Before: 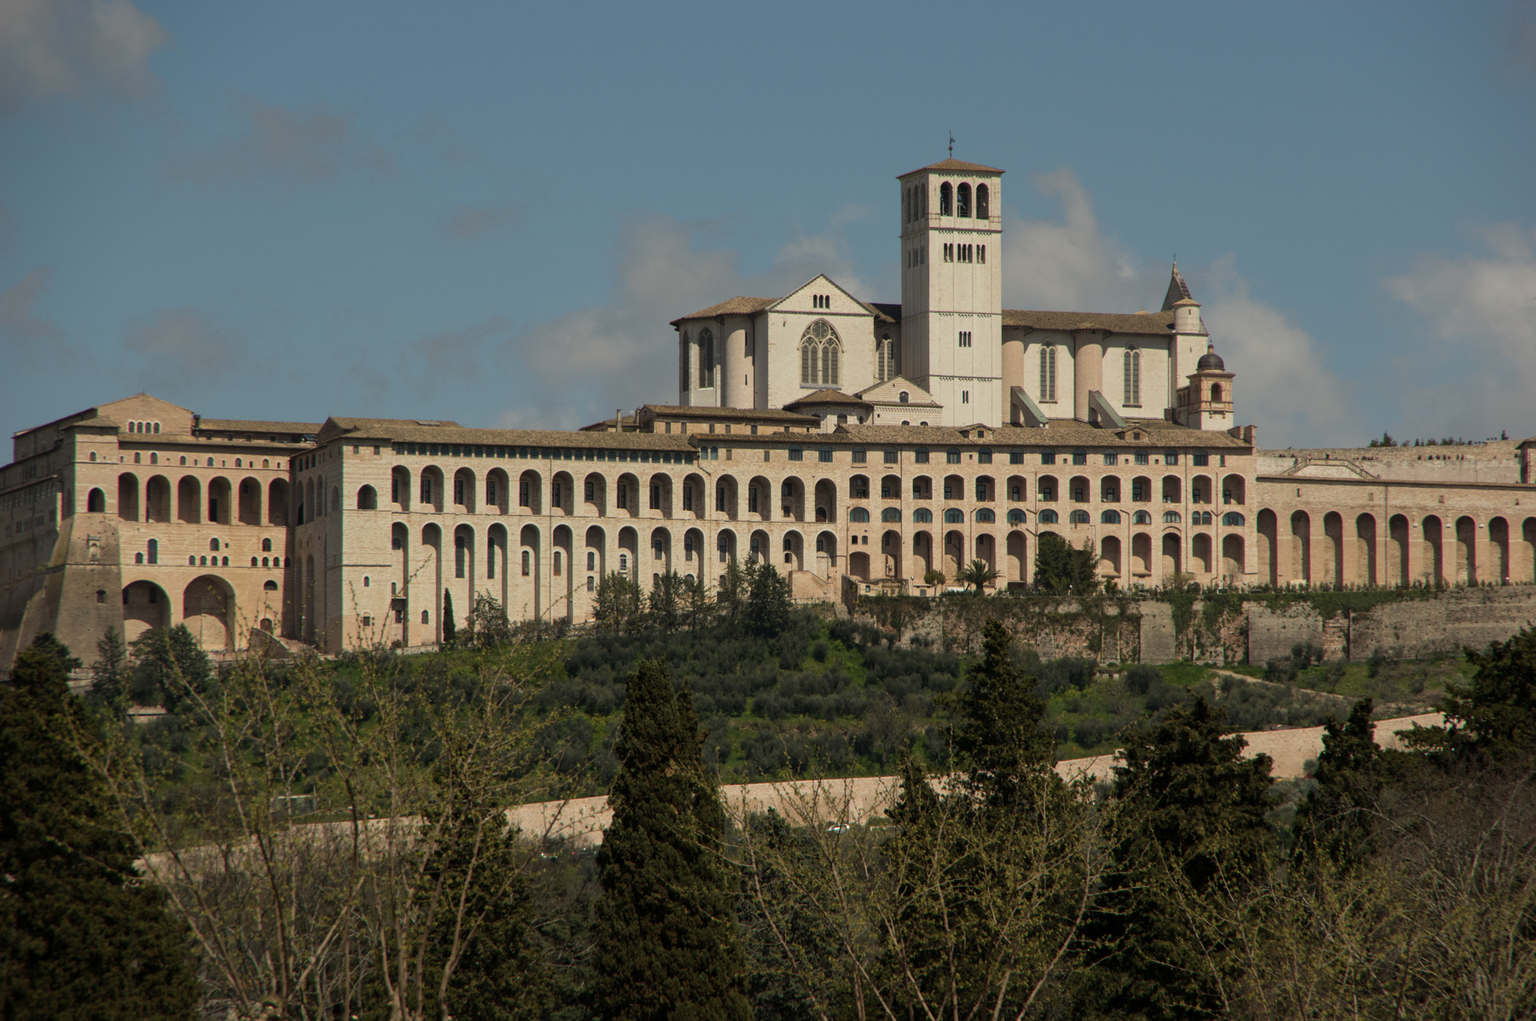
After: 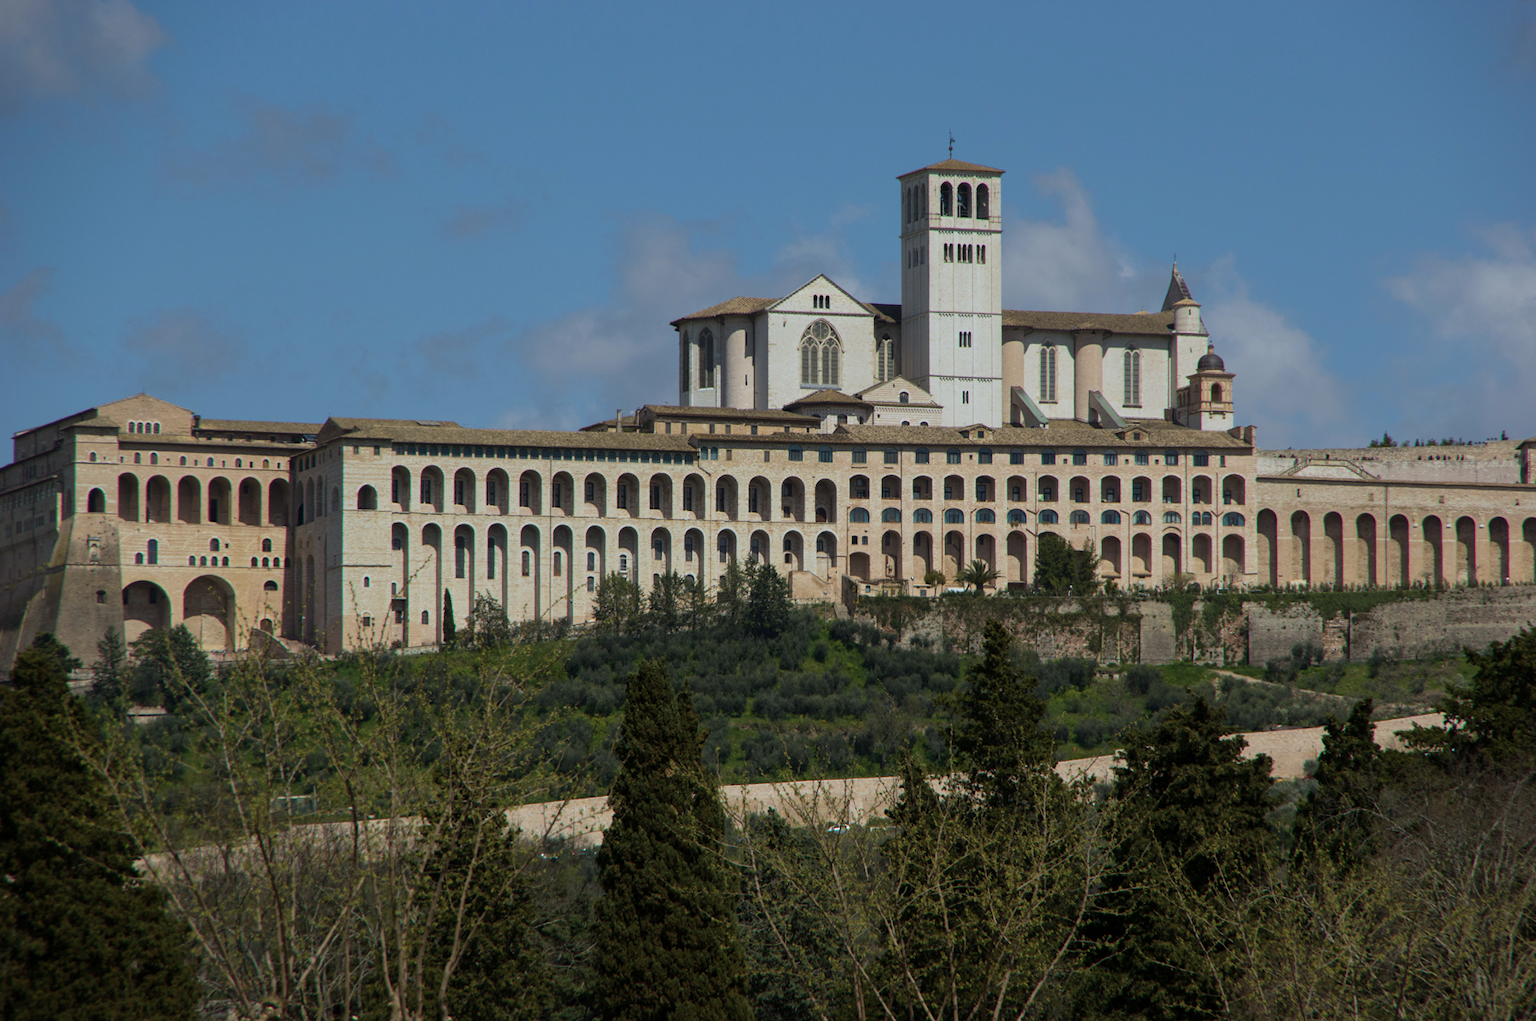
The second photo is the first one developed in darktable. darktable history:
white balance: red 0.926, green 1.003, blue 1.133
velvia: on, module defaults
